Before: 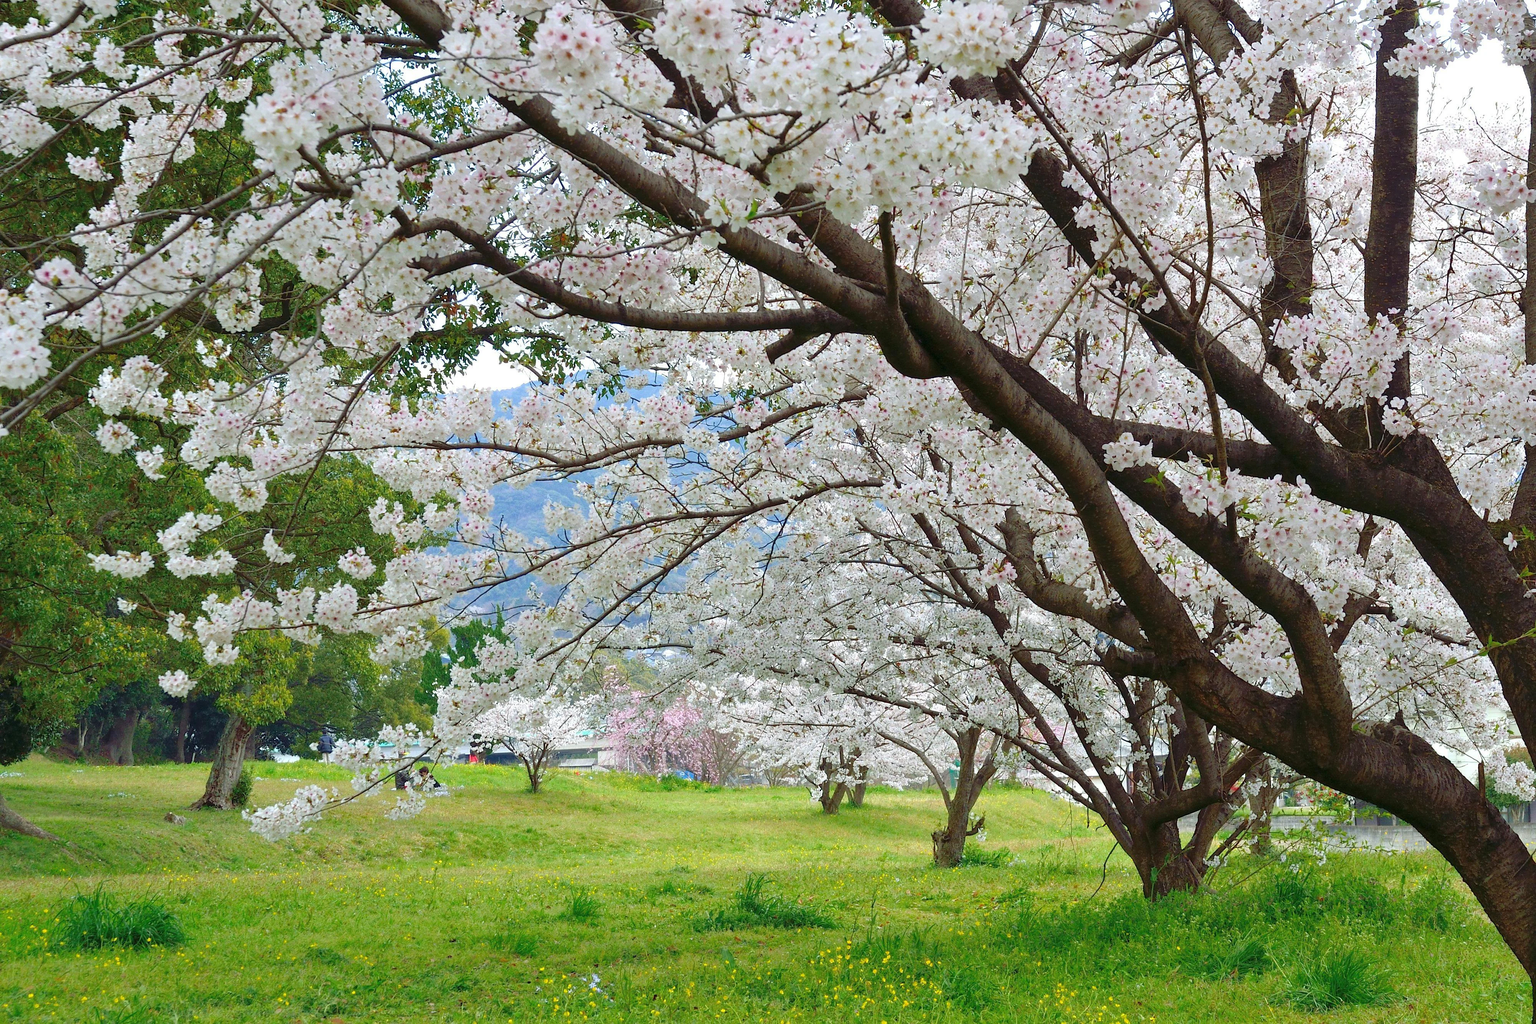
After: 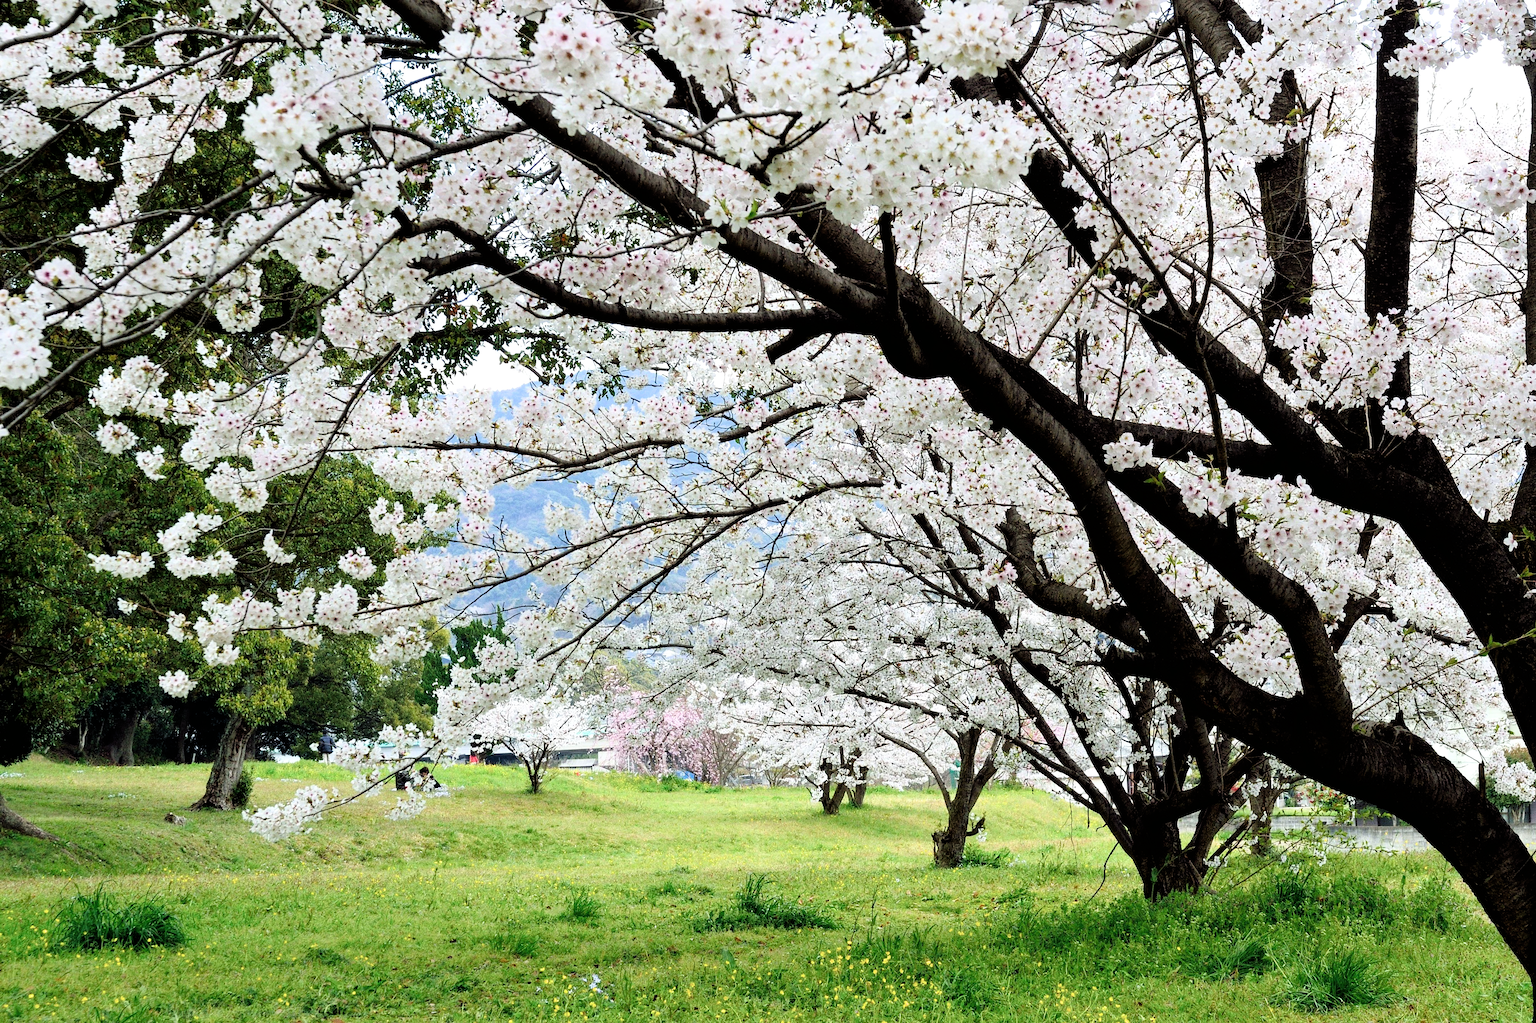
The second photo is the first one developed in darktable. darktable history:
exposure: compensate highlight preservation false
filmic rgb: black relative exposure -3.75 EV, white relative exposure 2.4 EV, dynamic range scaling -50%, hardness 3.42, latitude 30%, contrast 1.8
crop: bottom 0.071%
